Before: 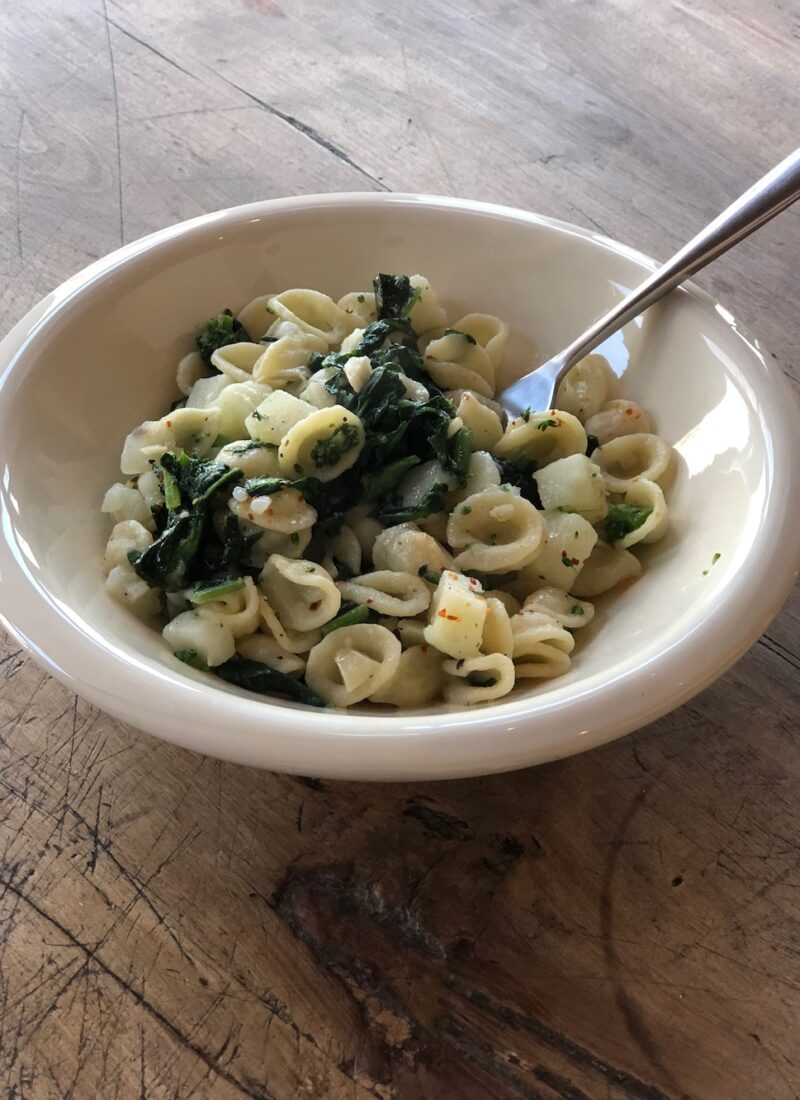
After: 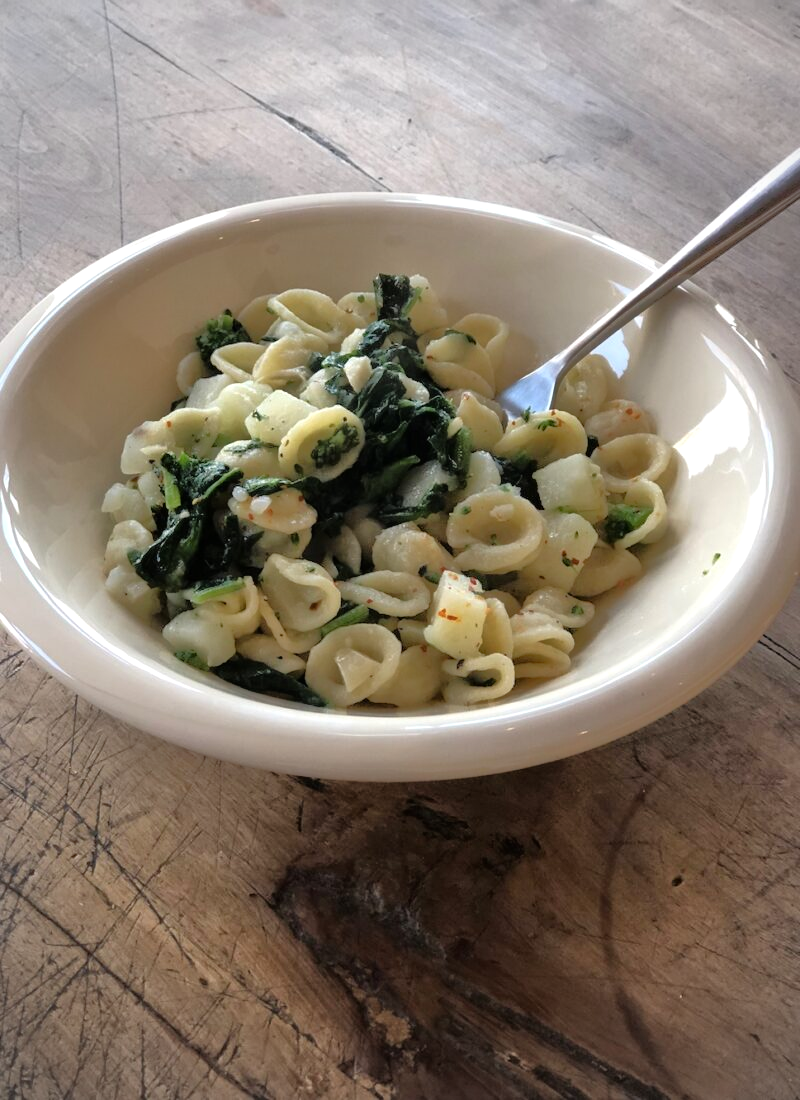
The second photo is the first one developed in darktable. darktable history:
tone equalizer: -8 EV -0.498 EV, -7 EV -0.339 EV, -6 EV -0.093 EV, -5 EV 0.412 EV, -4 EV 0.962 EV, -3 EV 0.803 EV, -2 EV -0.008 EV, -1 EV 0.14 EV, +0 EV -0.025 EV, mask exposure compensation -0.494 EV
vignetting: fall-off start 79.91%
